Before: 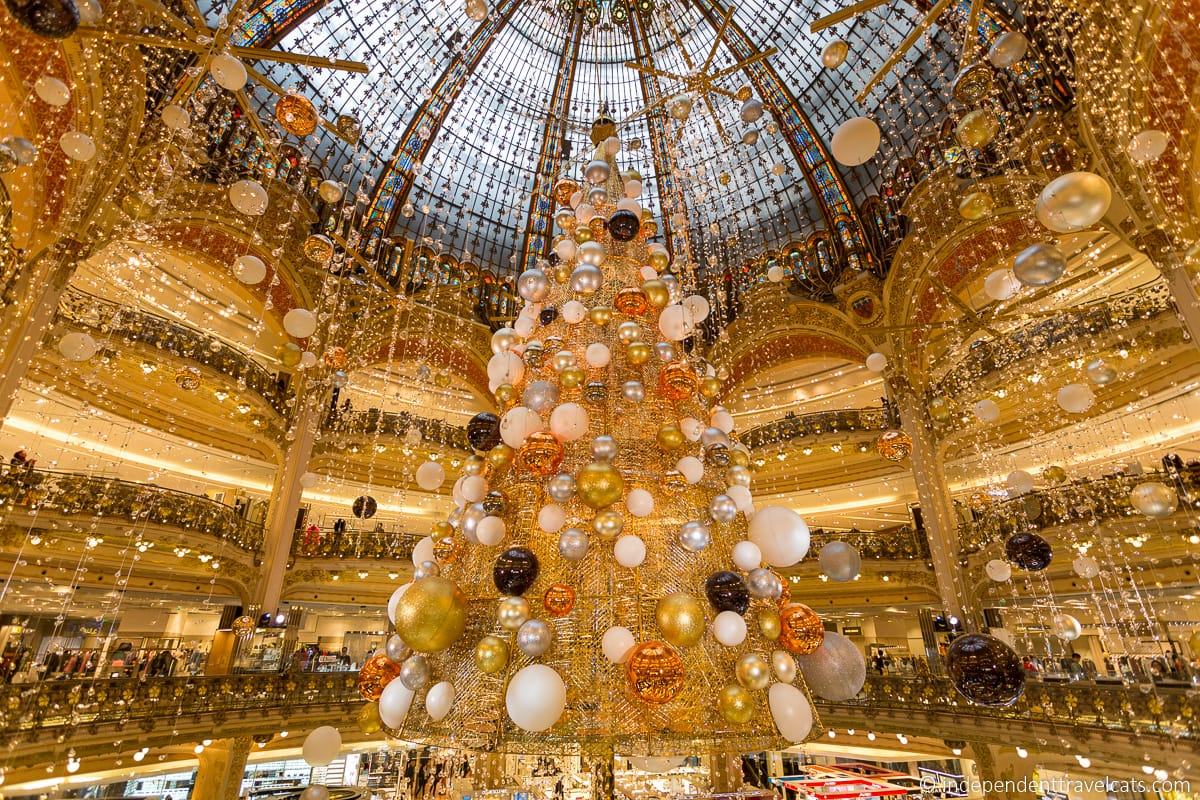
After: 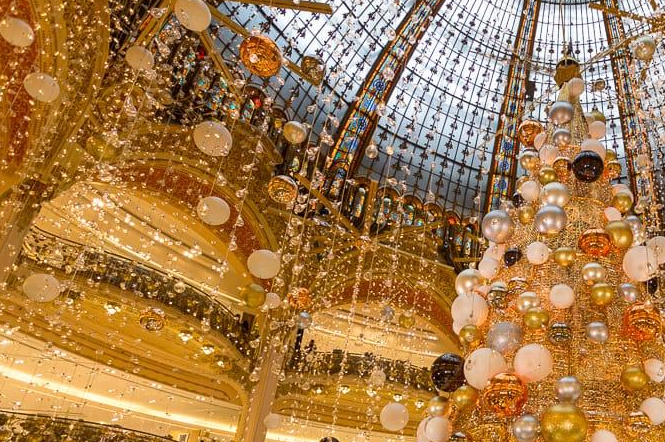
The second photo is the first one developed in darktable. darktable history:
crop and rotate: left 3.071%, top 7.521%, right 41.486%, bottom 37.154%
tone equalizer: on, module defaults
